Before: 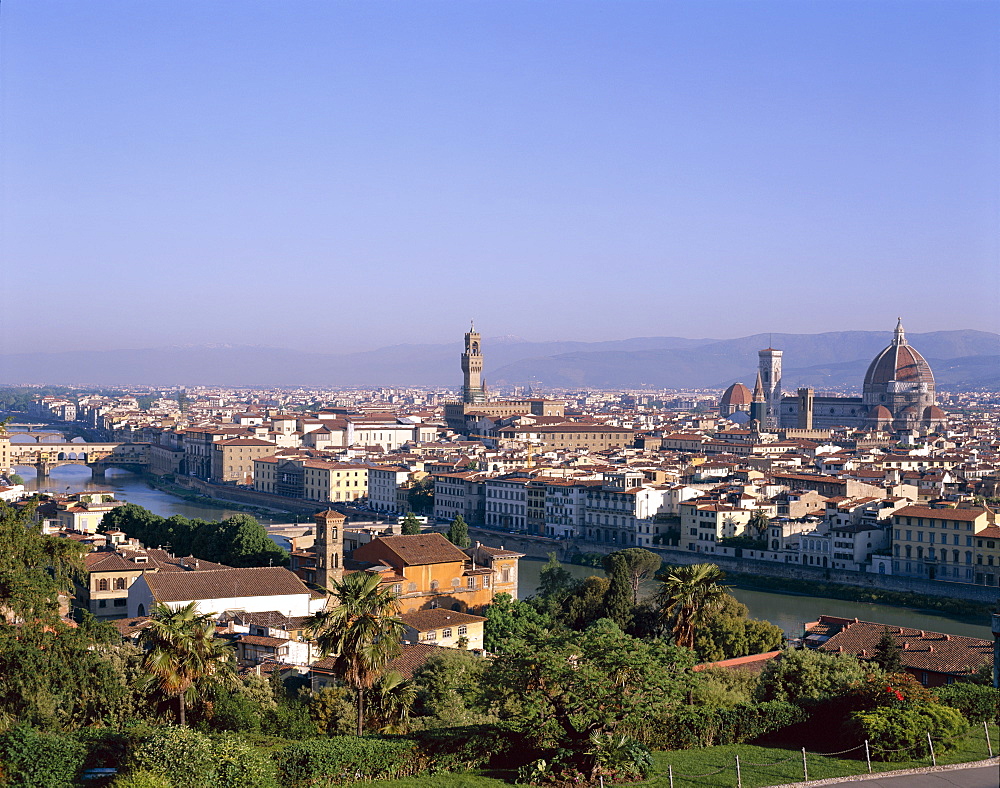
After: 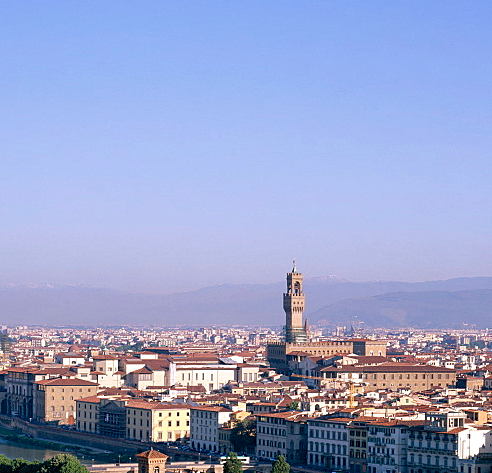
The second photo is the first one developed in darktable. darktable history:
crop: left 17.835%, top 7.675%, right 32.881%, bottom 32.213%
local contrast: highlights 100%, shadows 100%, detail 120%, midtone range 0.2
